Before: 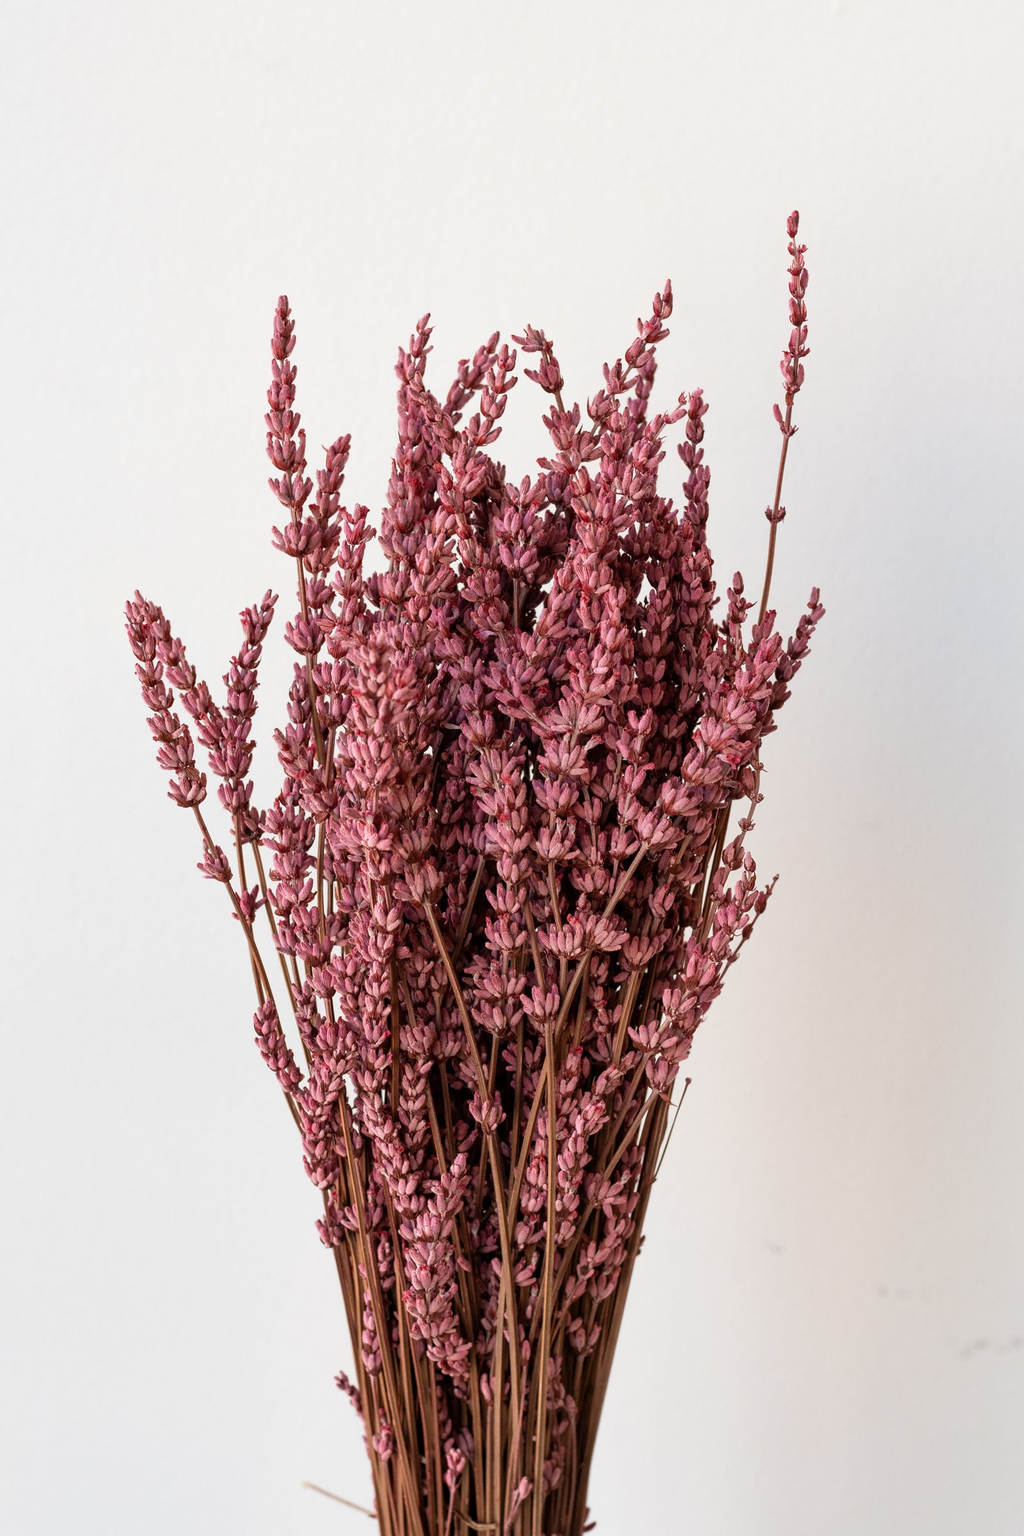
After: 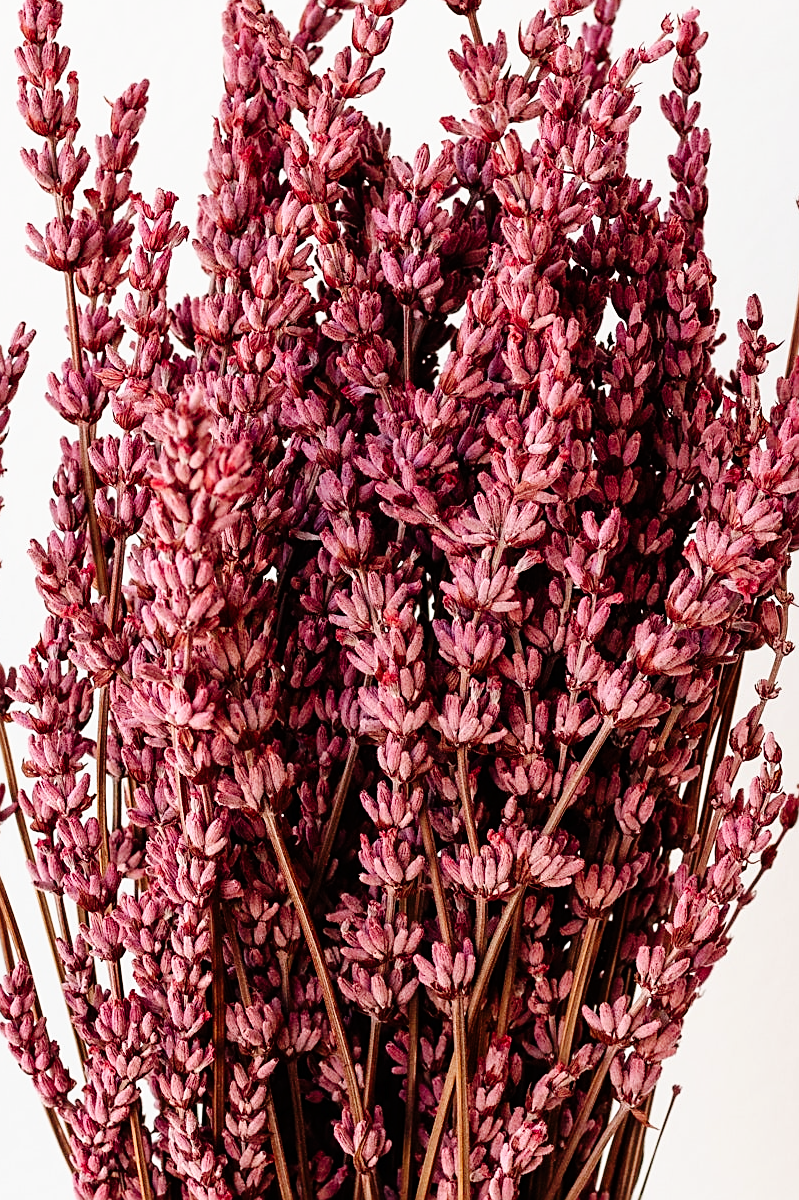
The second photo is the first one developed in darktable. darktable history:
crop: left 25%, top 25%, right 25%, bottom 25%
sharpen: on, module defaults
tone curve: curves: ch0 [(0, 0) (0.003, 0.003) (0.011, 0.005) (0.025, 0.008) (0.044, 0.012) (0.069, 0.02) (0.1, 0.031) (0.136, 0.047) (0.177, 0.088) (0.224, 0.141) (0.277, 0.222) (0.335, 0.32) (0.399, 0.422) (0.468, 0.523) (0.543, 0.623) (0.623, 0.716) (0.709, 0.796) (0.801, 0.878) (0.898, 0.957) (1, 1)], preserve colors none
